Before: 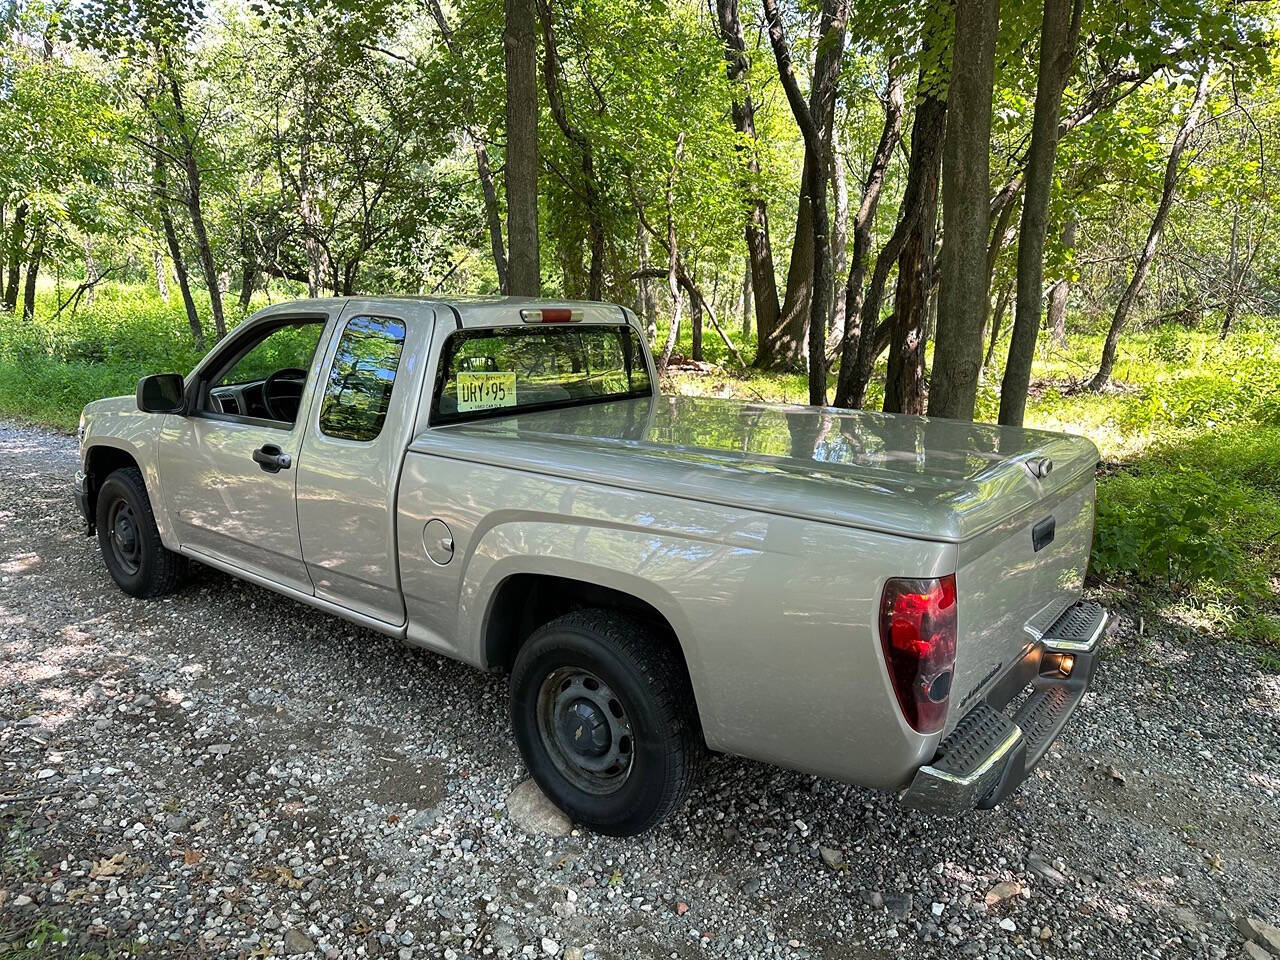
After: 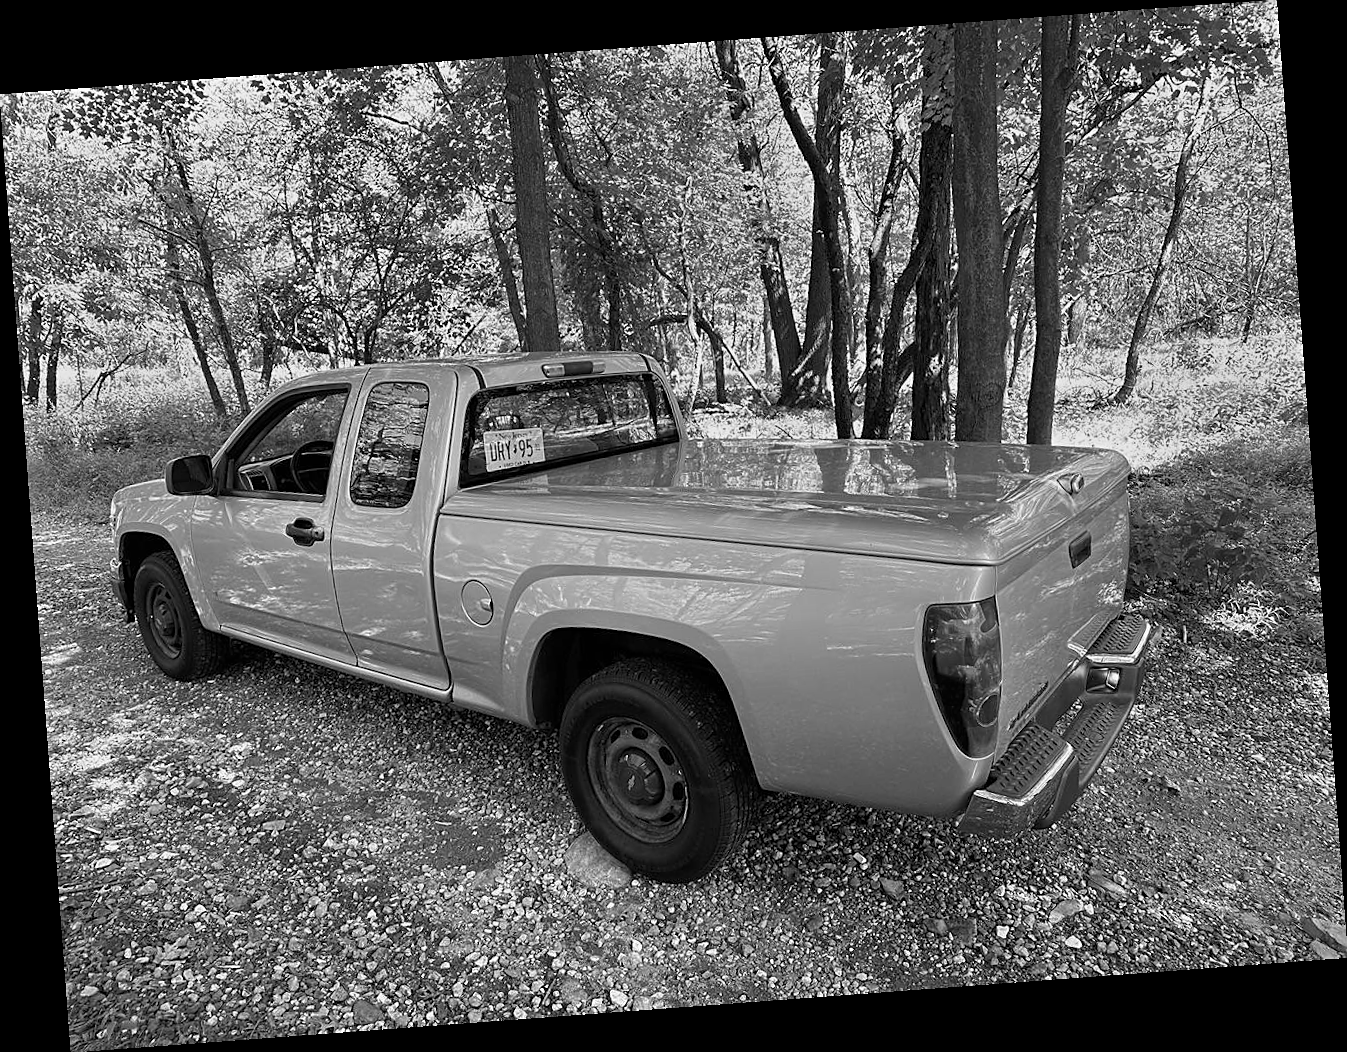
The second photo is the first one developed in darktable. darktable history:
sharpen: radius 1.864, amount 0.398, threshold 1.271
rotate and perspective: rotation -4.25°, automatic cropping off
monochrome: a 14.95, b -89.96
